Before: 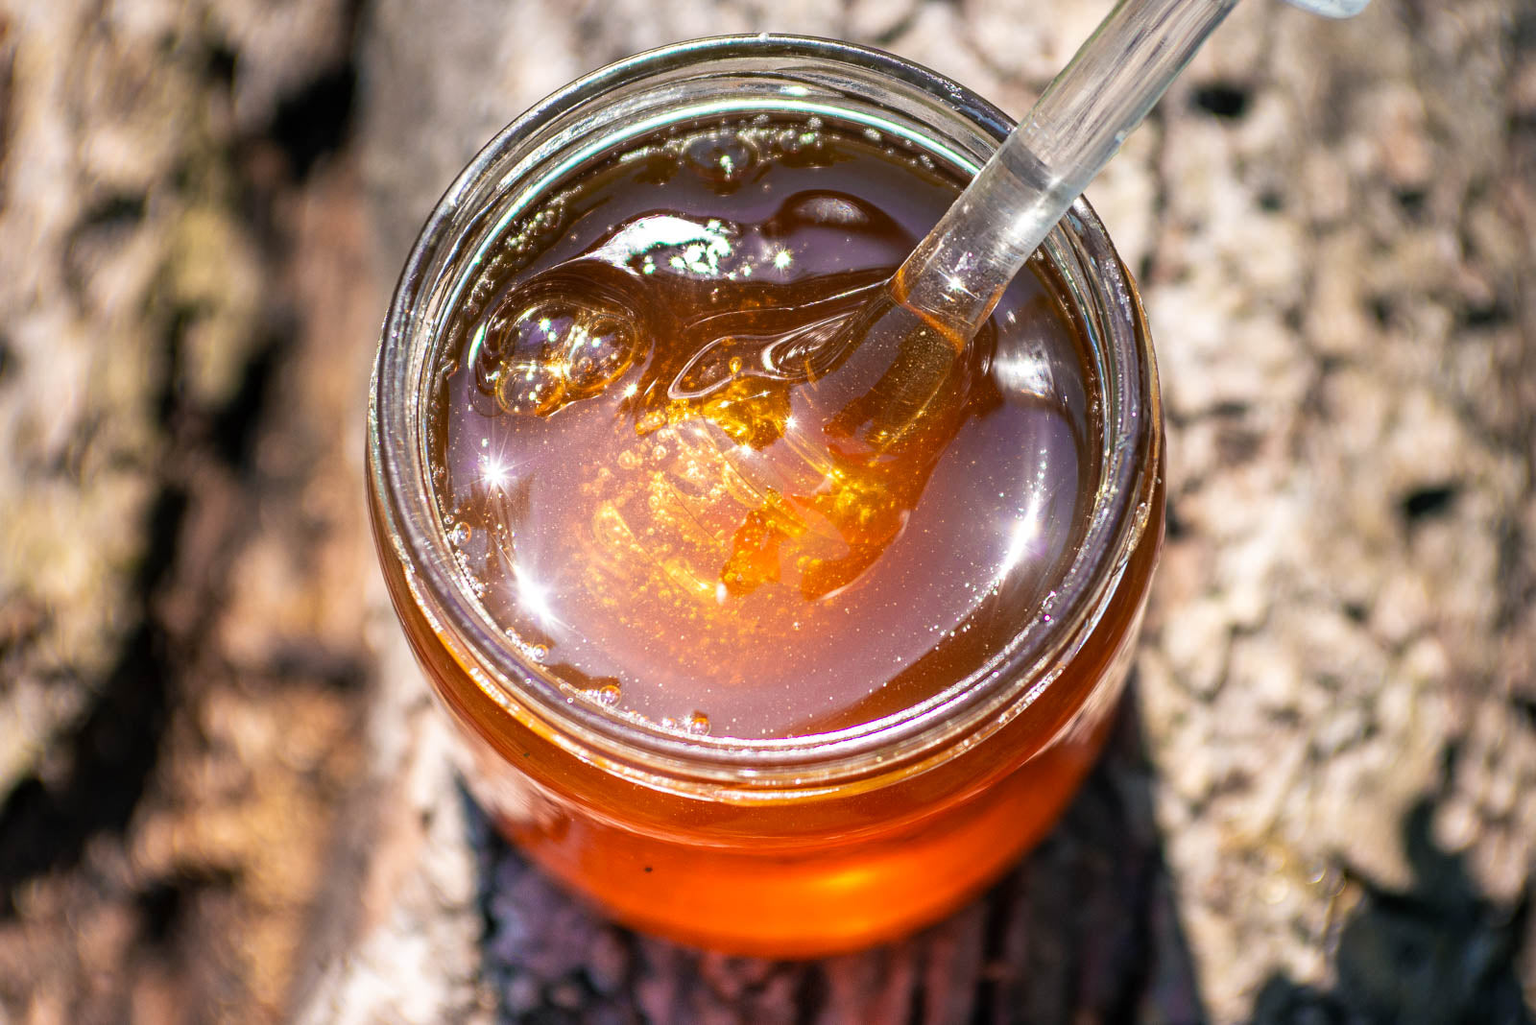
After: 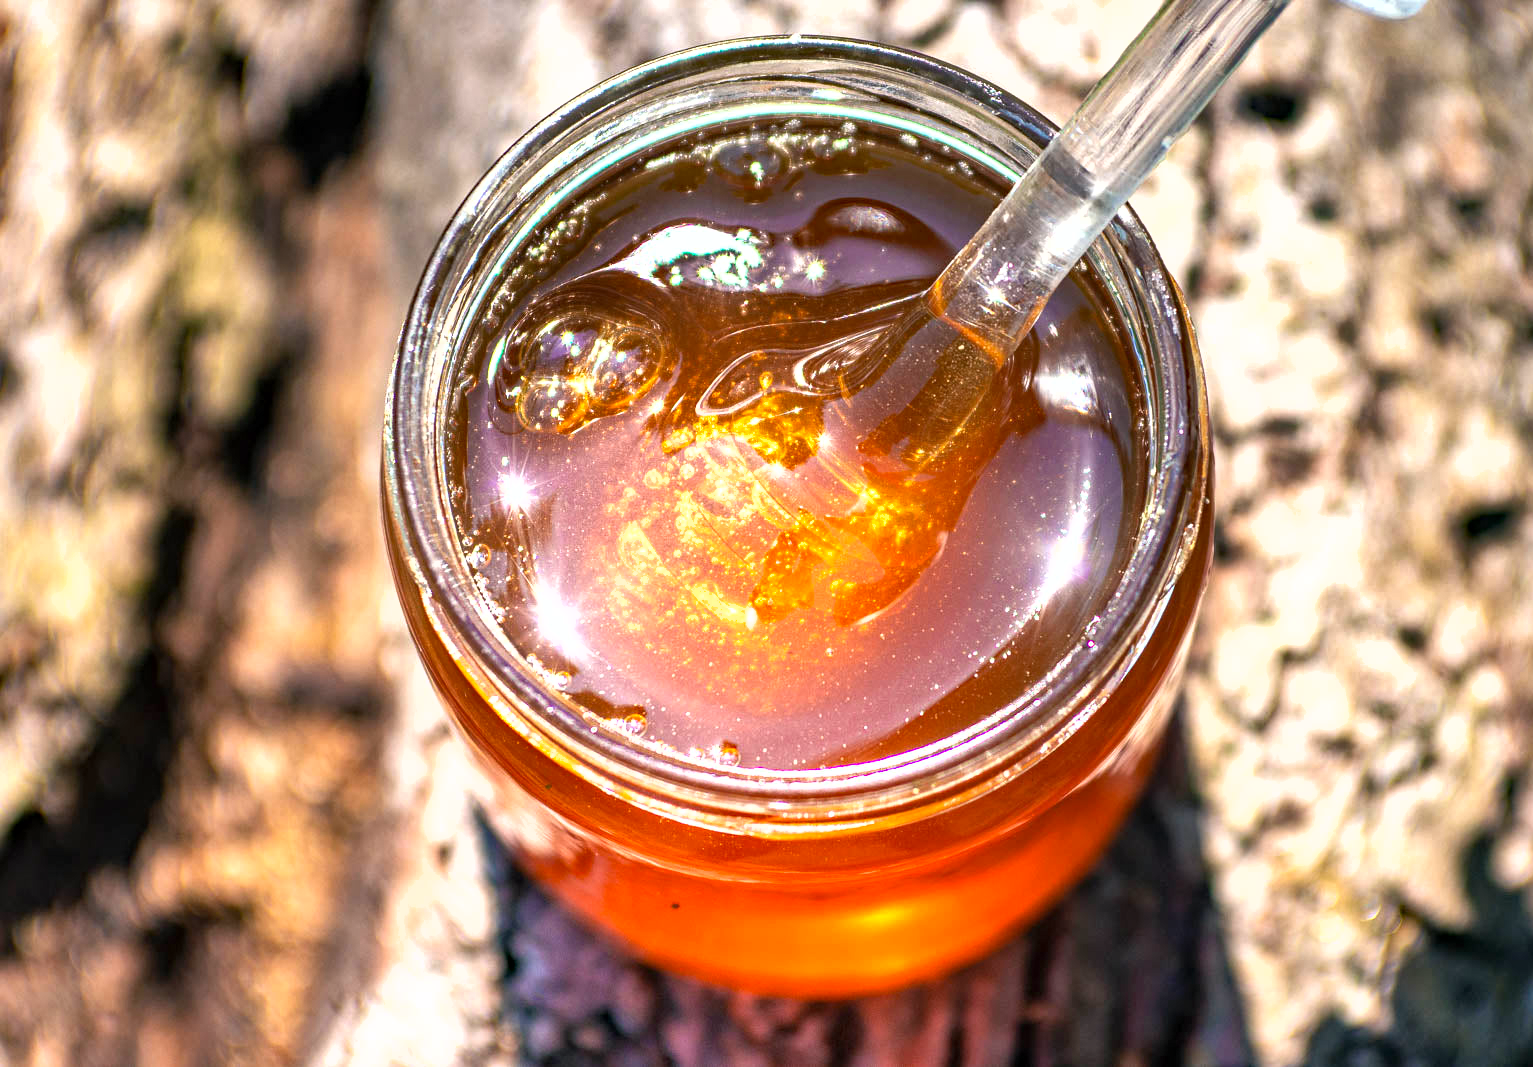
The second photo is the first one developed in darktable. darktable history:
haze removal: compatibility mode true, adaptive false
crop: right 4.126%, bottom 0.031%
shadows and highlights: low approximation 0.01, soften with gaussian
exposure: exposure 0.722 EV, compensate highlight preservation false
